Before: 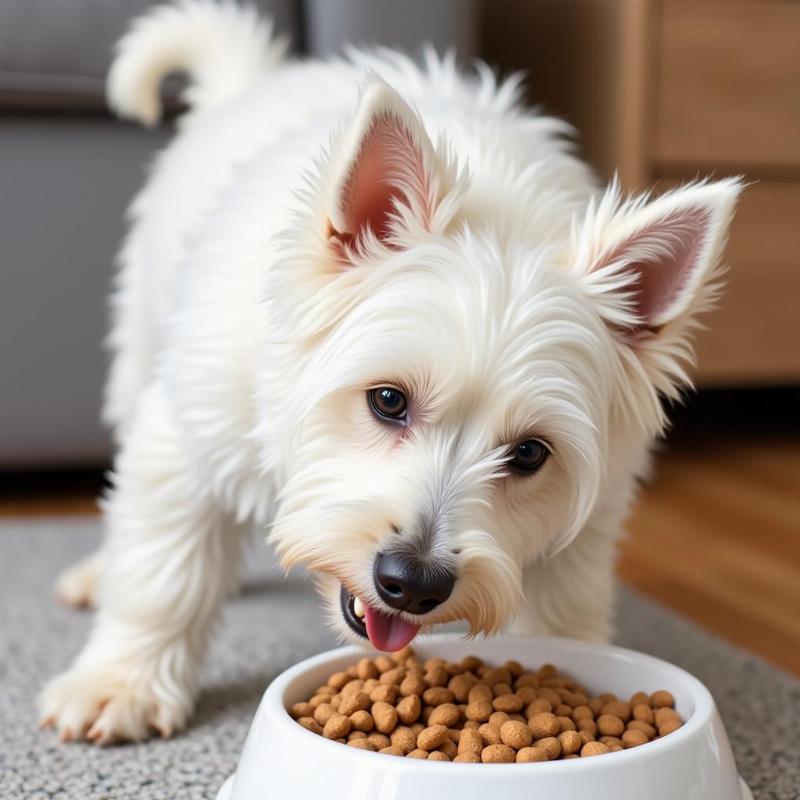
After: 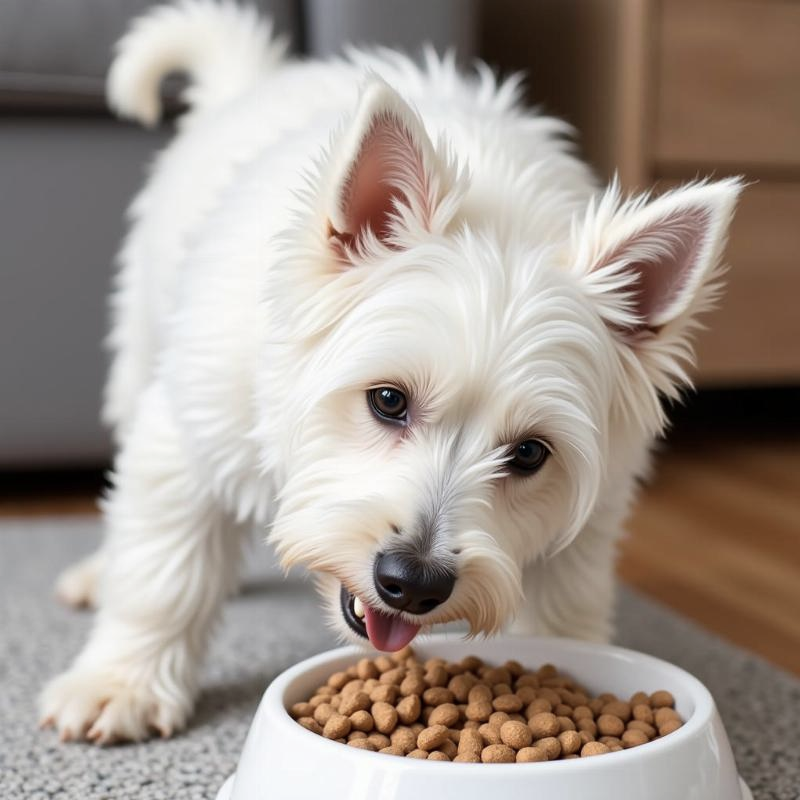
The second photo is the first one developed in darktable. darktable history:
contrast brightness saturation: contrast 0.061, brightness -0.01, saturation -0.232
